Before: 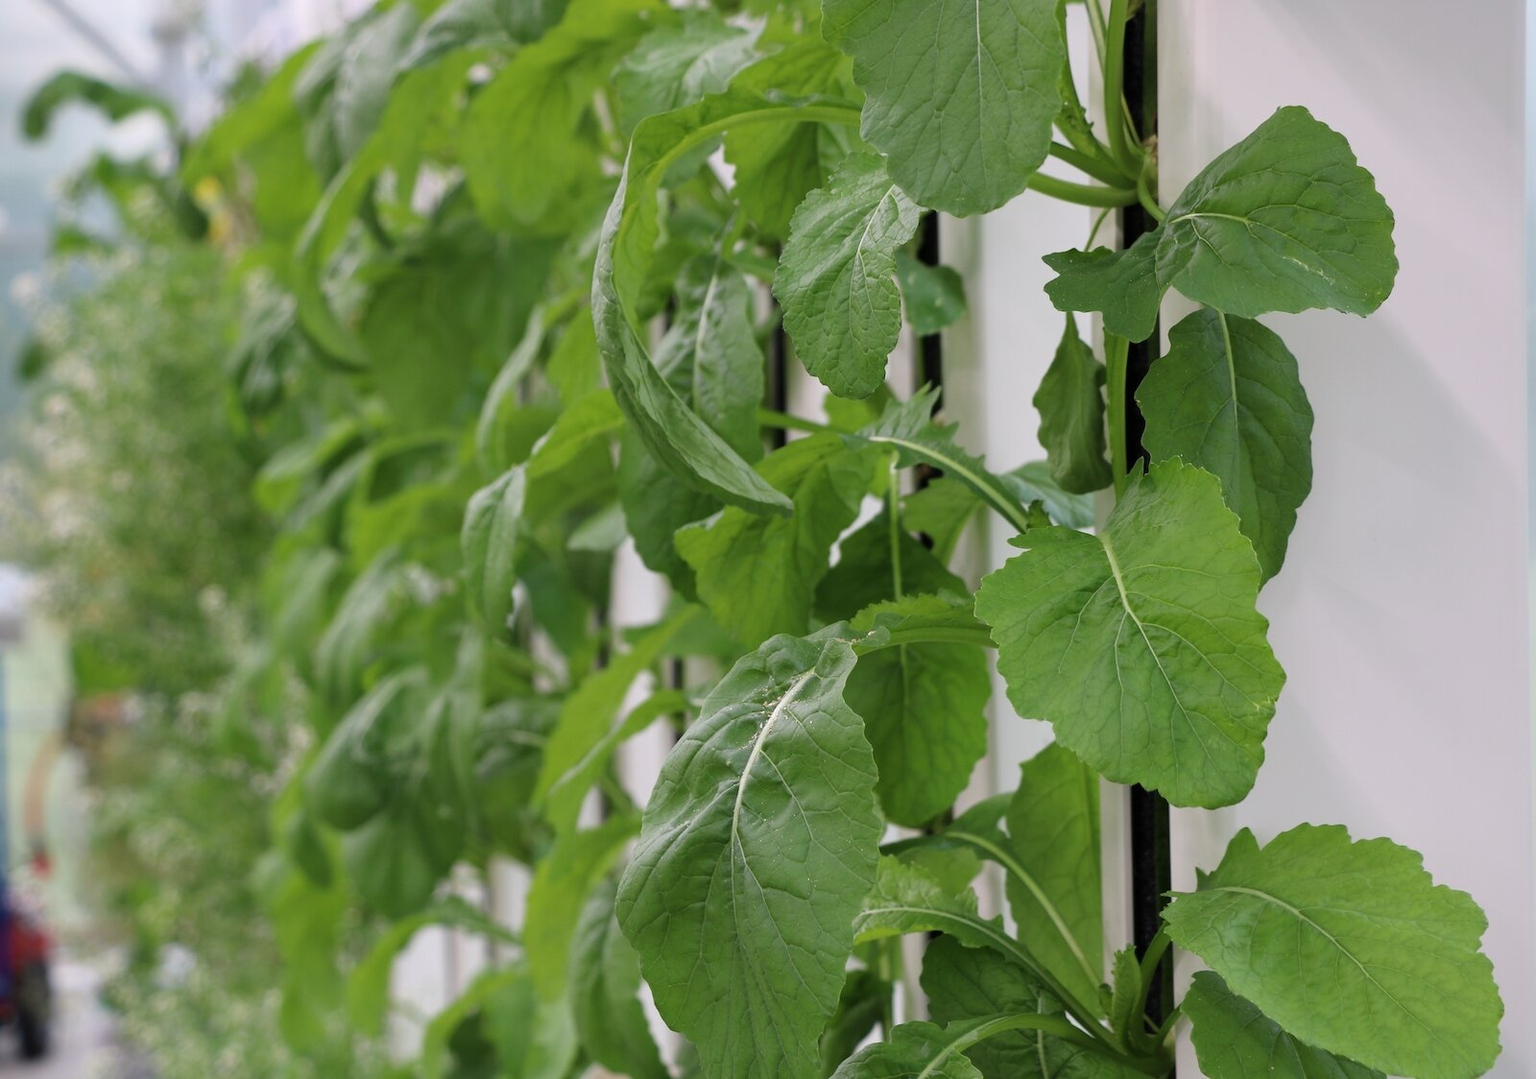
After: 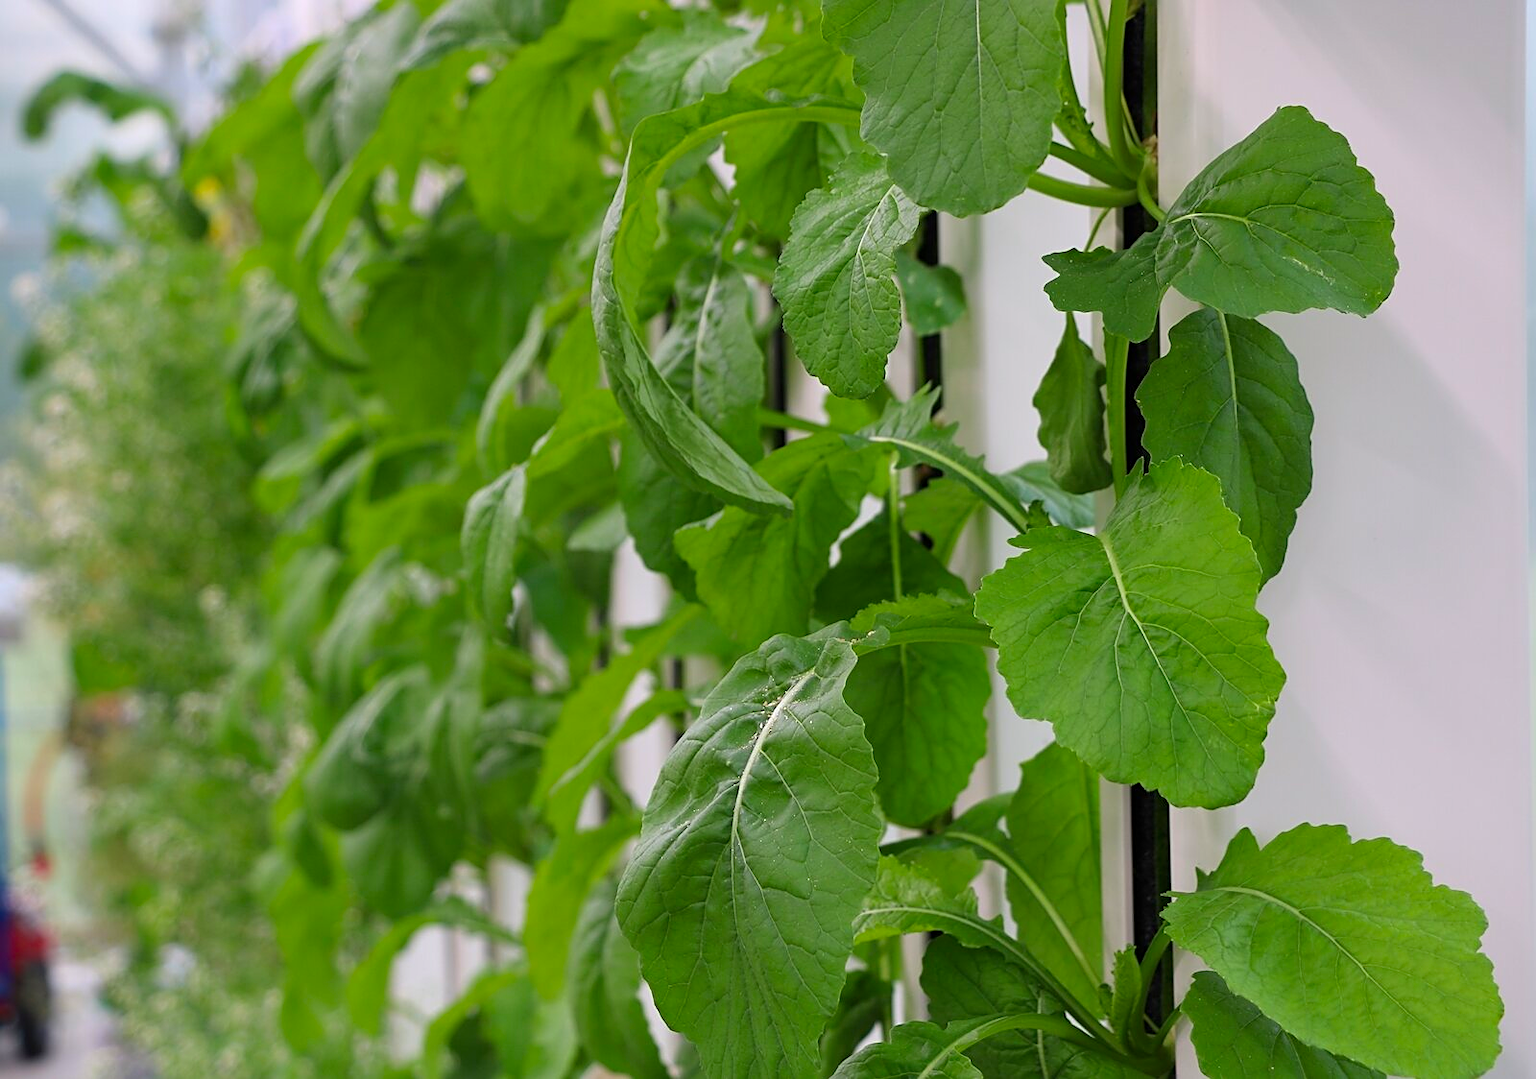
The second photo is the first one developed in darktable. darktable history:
color correction: saturation 1.34
sharpen: on, module defaults
